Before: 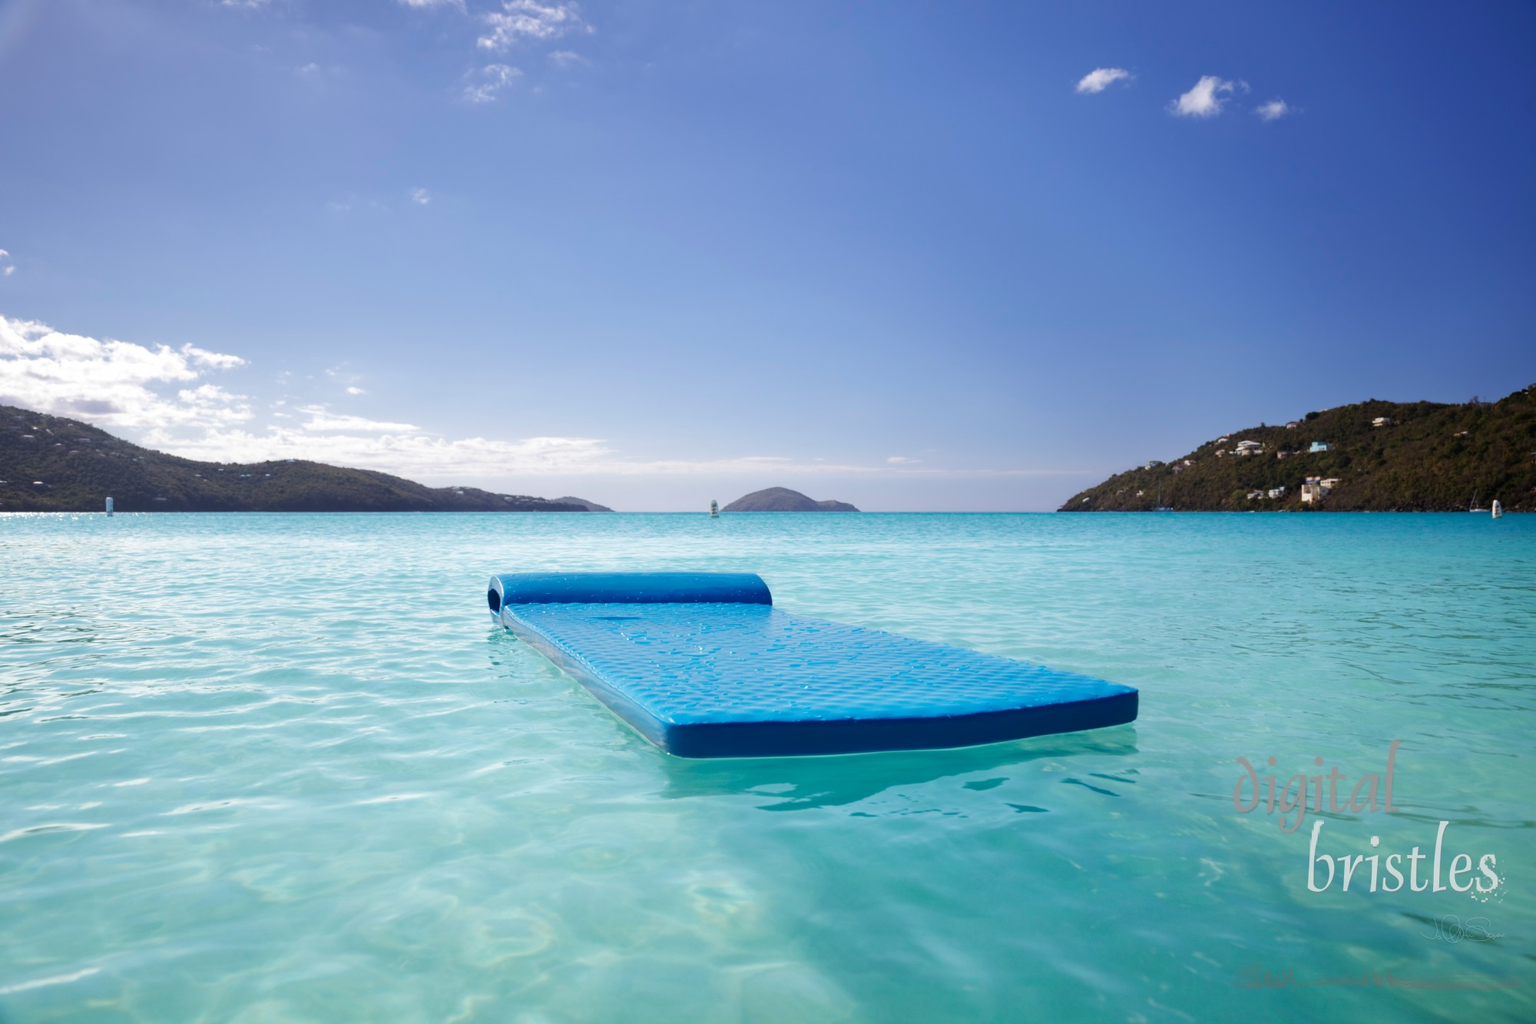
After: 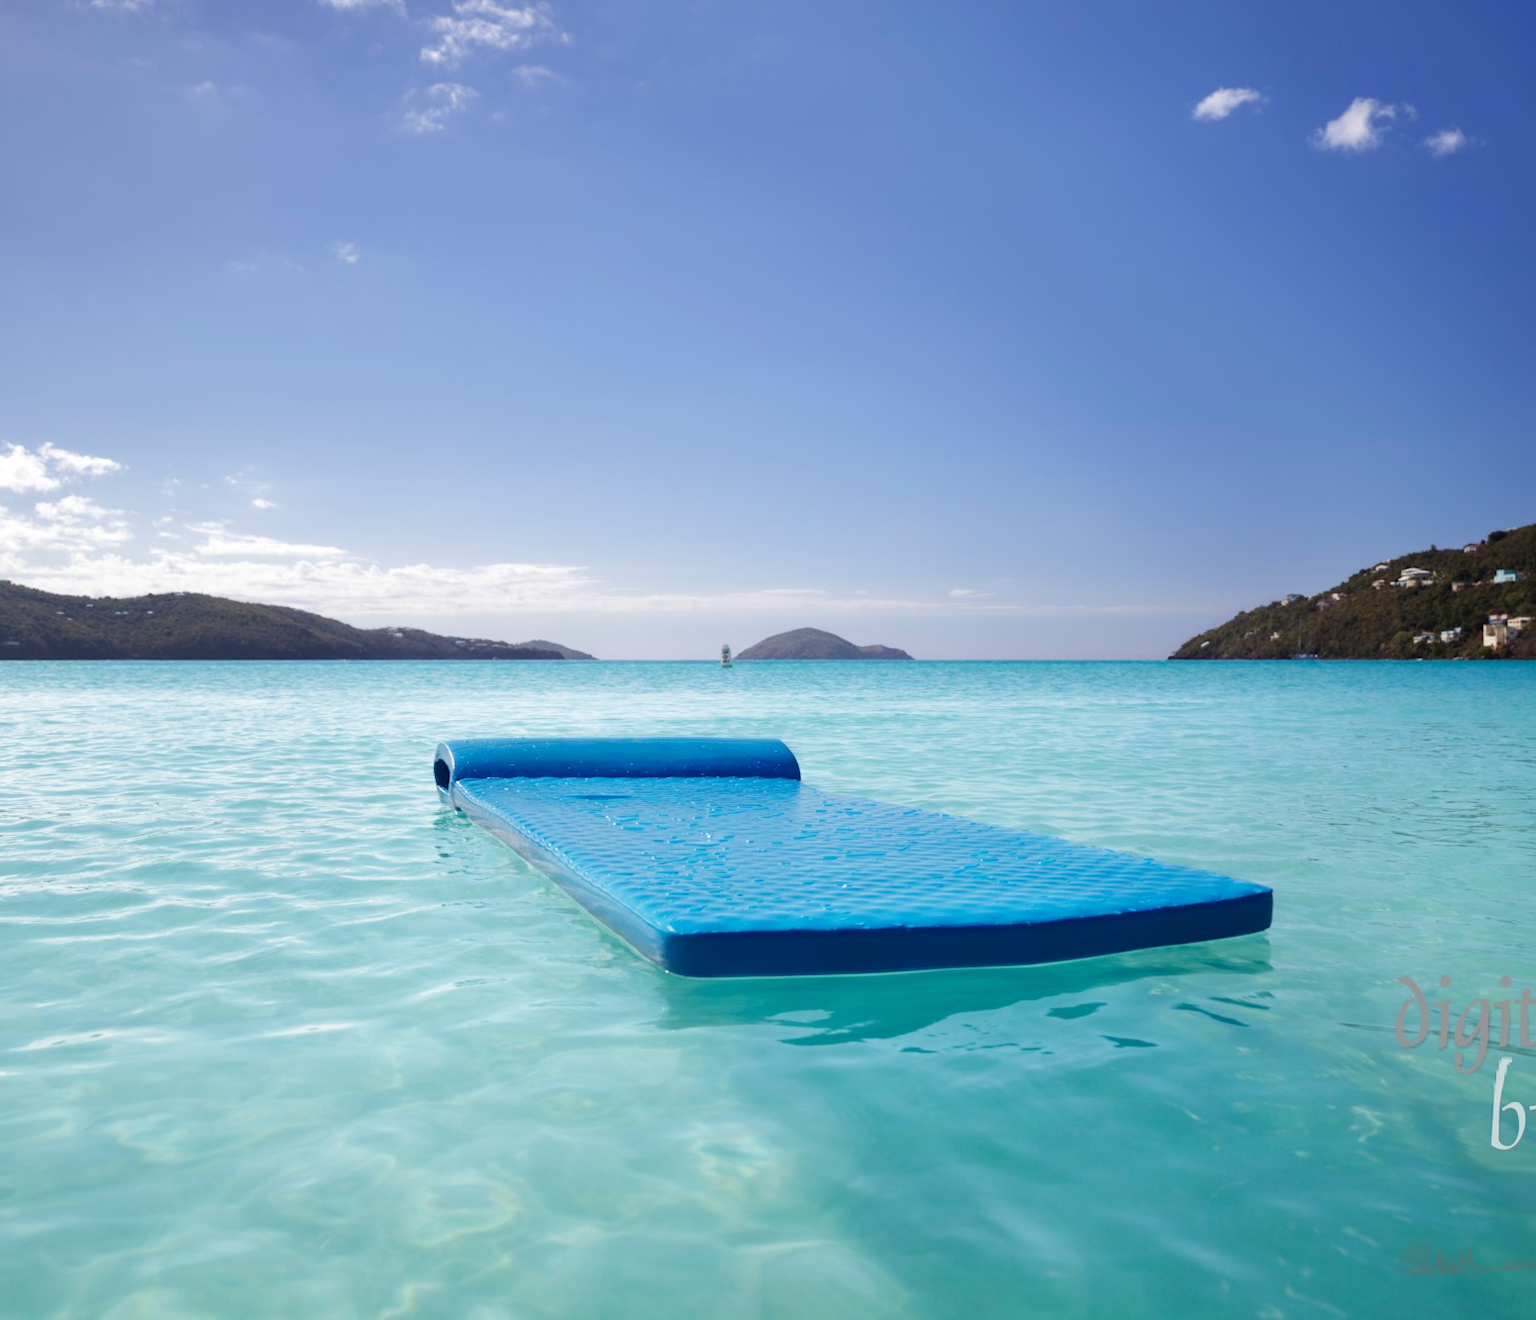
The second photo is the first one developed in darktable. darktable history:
crop: left 9.885%, right 12.515%
